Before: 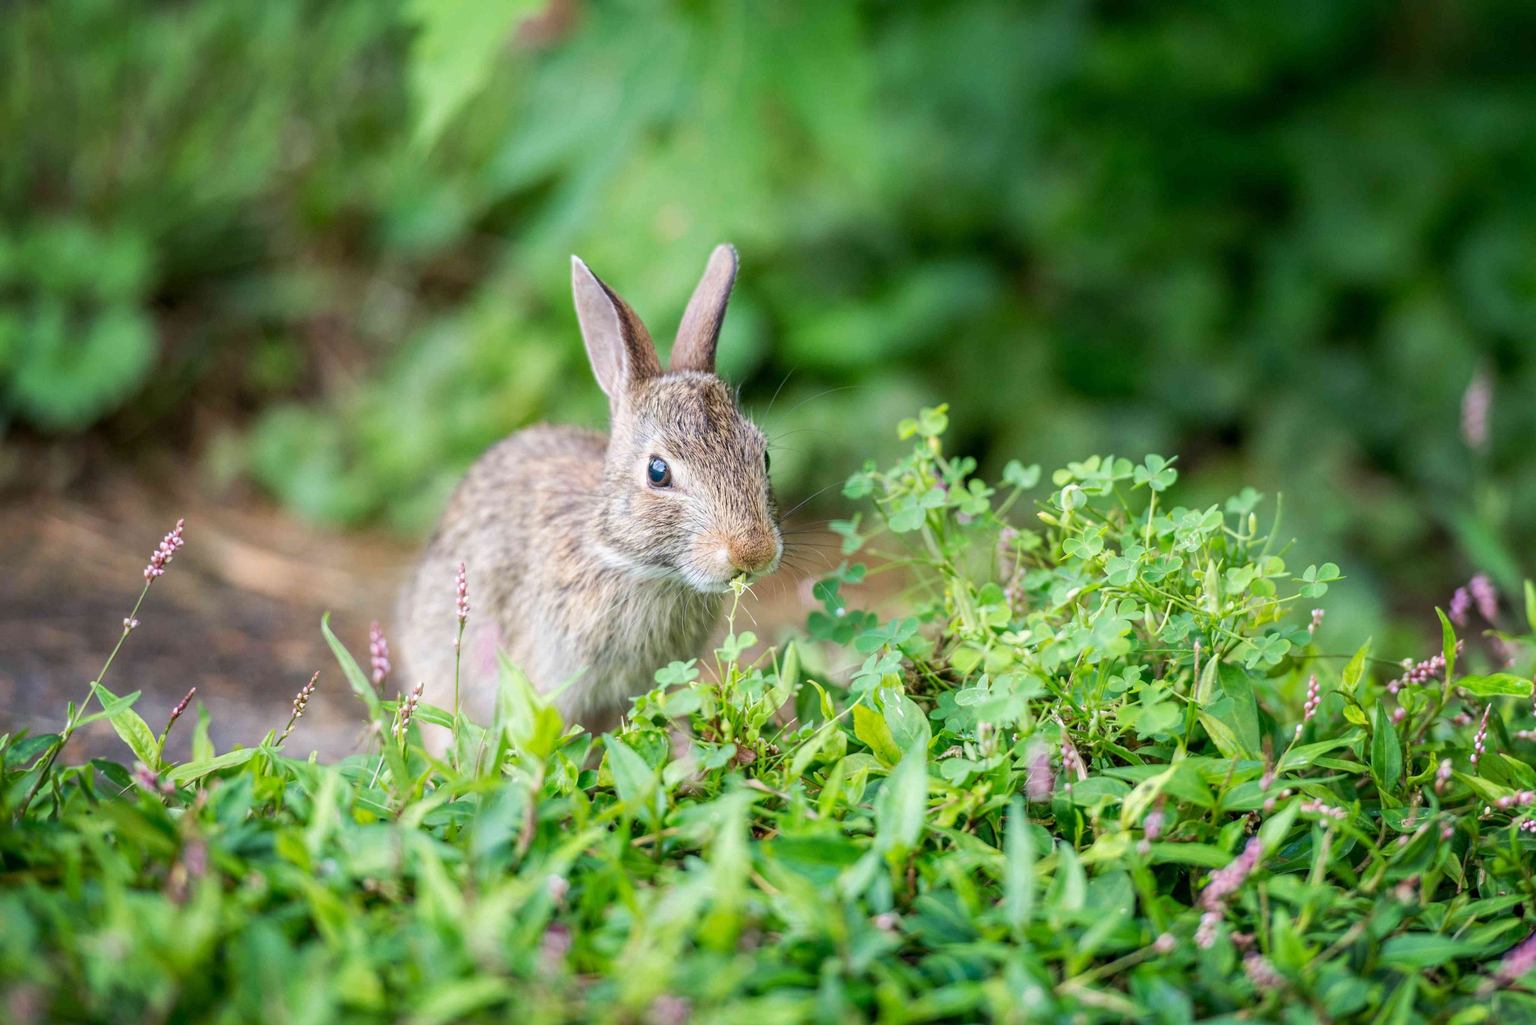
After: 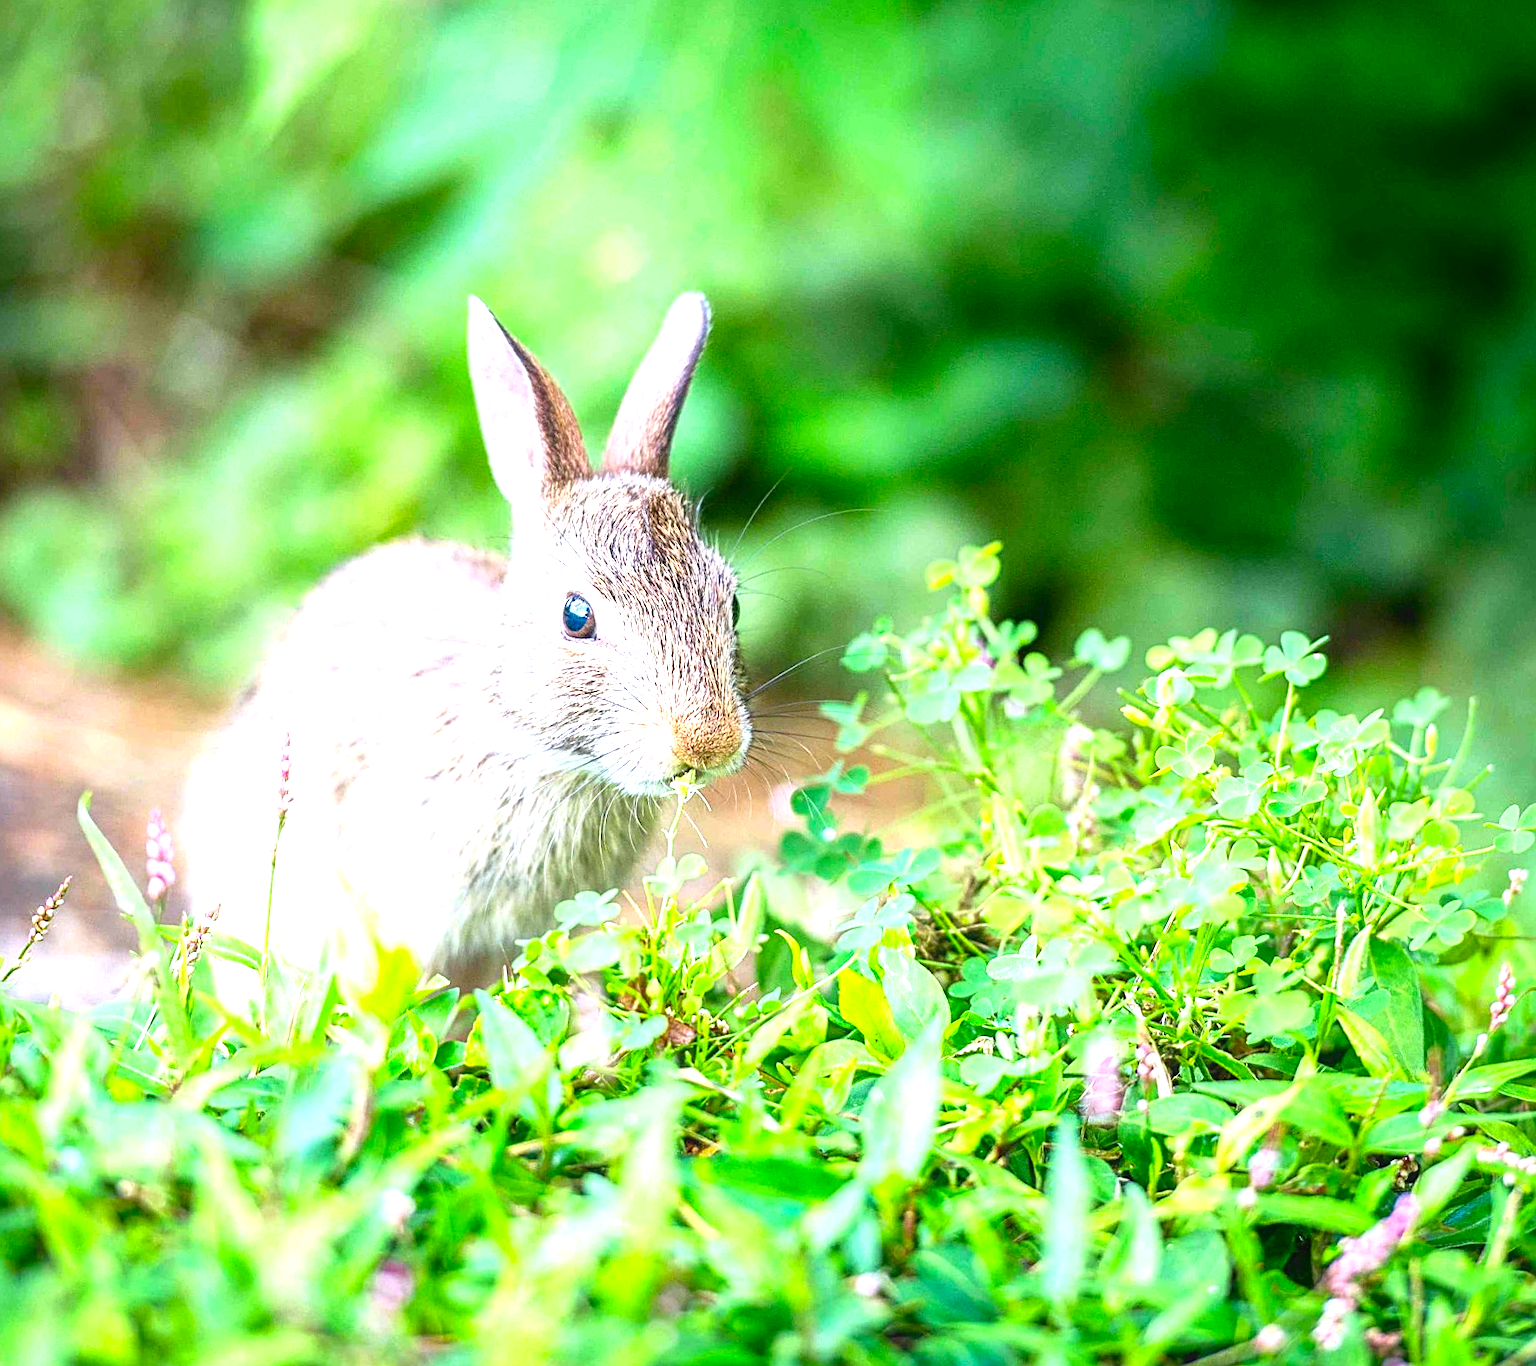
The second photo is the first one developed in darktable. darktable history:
exposure: black level correction 0, exposure 1.3 EV, compensate highlight preservation false
crop and rotate: angle -3.27°, left 14.277%, top 0.028%, right 10.766%, bottom 0.028%
white balance: red 0.984, blue 1.059
shadows and highlights: shadows 25, highlights -25
sharpen: on, module defaults
contrast equalizer: y [[0.439, 0.44, 0.442, 0.457, 0.493, 0.498], [0.5 ×6], [0.5 ×6], [0 ×6], [0 ×6]]
contrast brightness saturation: contrast 0.12, brightness -0.12, saturation 0.2
